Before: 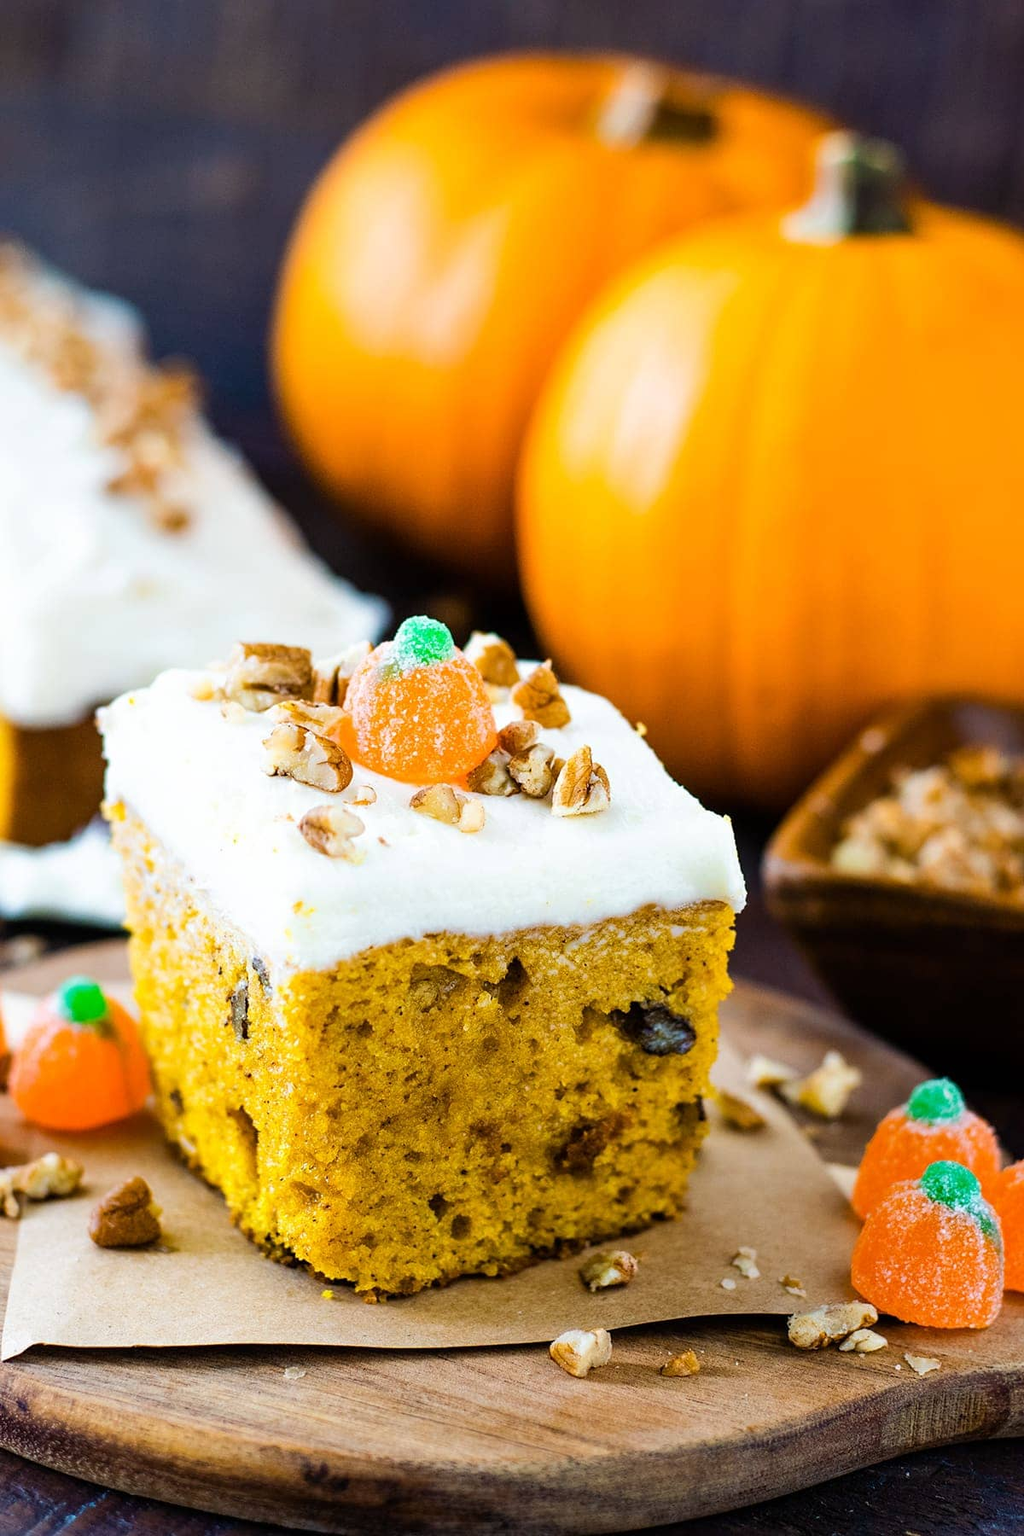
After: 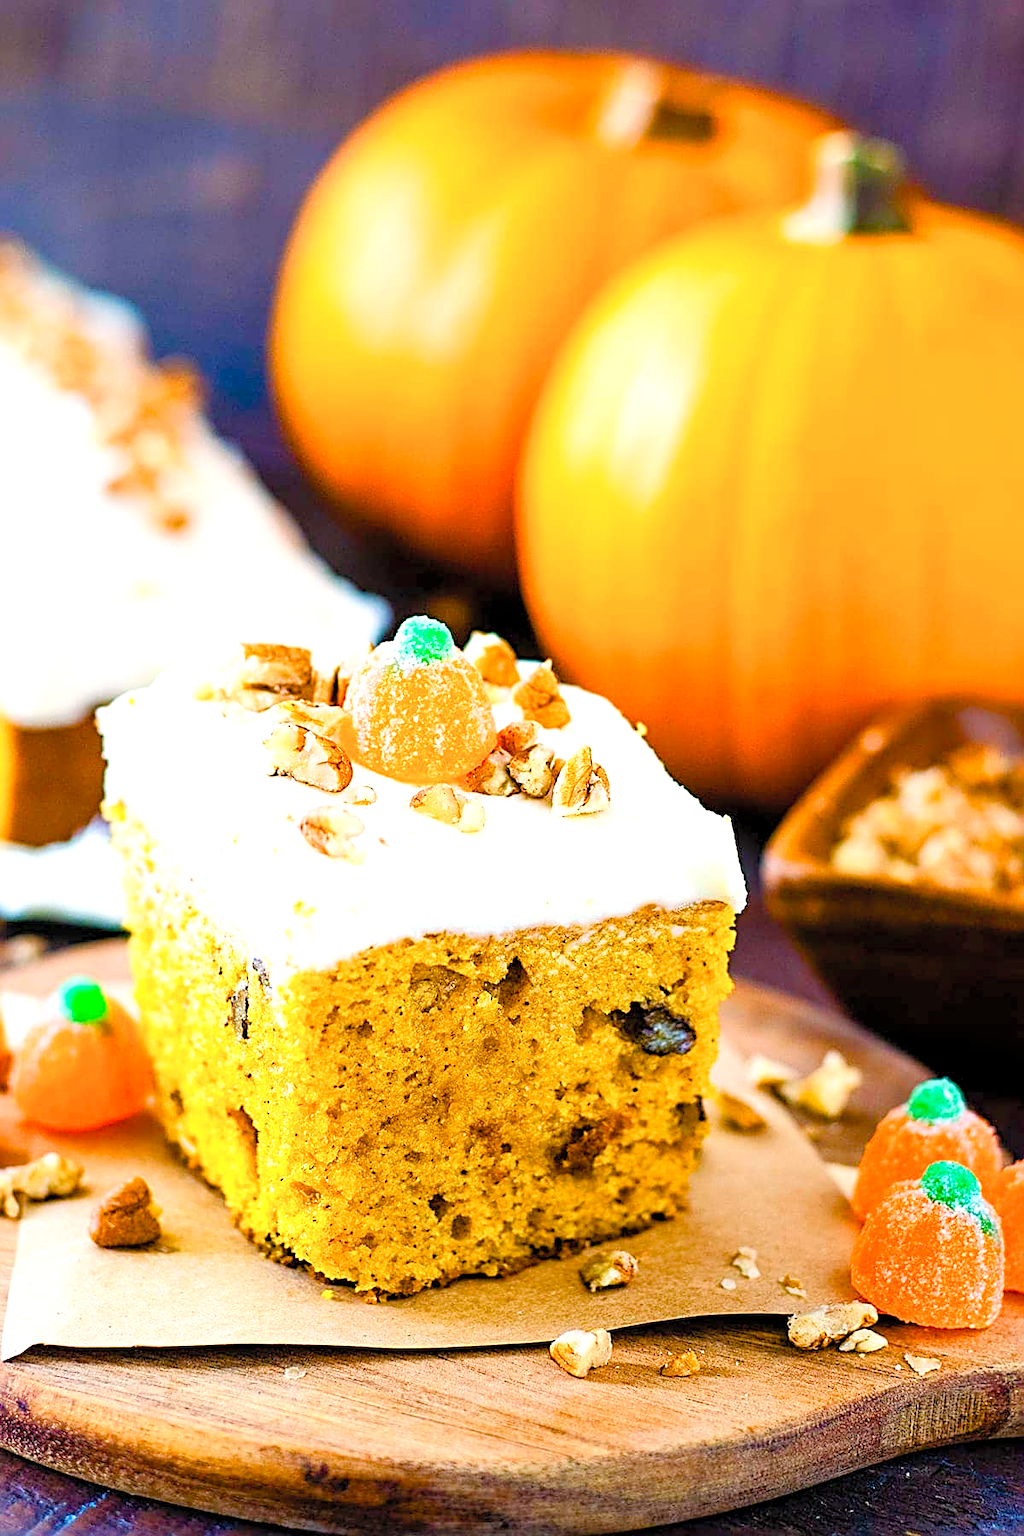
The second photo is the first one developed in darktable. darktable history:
sharpen: radius 2.623, amount 0.694
contrast brightness saturation: contrast 0.065, brightness 0.175, saturation 0.404
exposure: black level correction 0.001, exposure 0.498 EV, compensate exposure bias true, compensate highlight preservation false
color balance rgb: power › luminance 3.052%, power › hue 233.42°, highlights gain › chroma 1.604%, highlights gain › hue 55.77°, linear chroma grading › global chroma 8.356%, perceptual saturation grading › global saturation 20%, perceptual saturation grading › highlights -50.06%, perceptual saturation grading › shadows 30.299%
